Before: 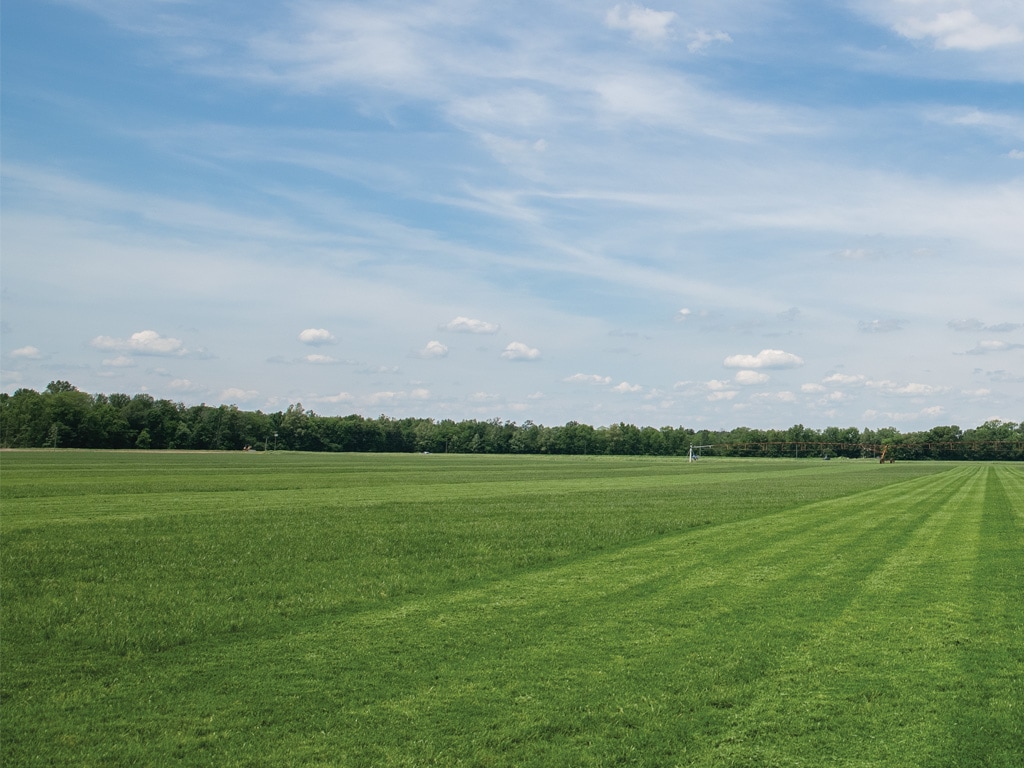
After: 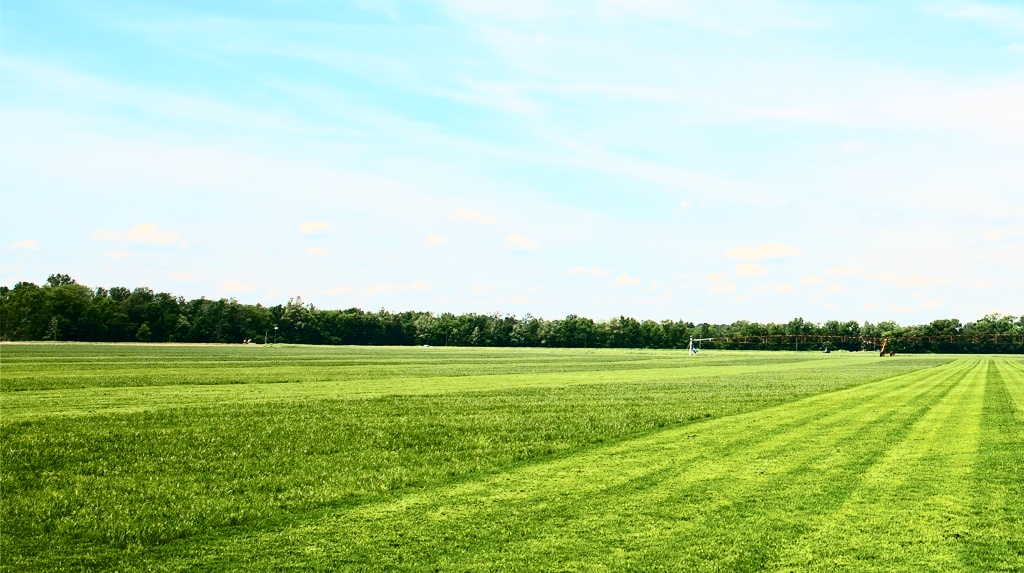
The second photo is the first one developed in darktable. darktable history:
color balance rgb: highlights gain › chroma 2.053%, highlights gain › hue 72.36°, perceptual saturation grading › global saturation 41.54%, global vibrance 20%
contrast brightness saturation: contrast 0.272
tone curve: curves: ch0 [(0, 0) (0.003, 0.003) (0.011, 0.013) (0.025, 0.028) (0.044, 0.05) (0.069, 0.078) (0.1, 0.113) (0.136, 0.153) (0.177, 0.2) (0.224, 0.271) (0.277, 0.374) (0.335, 0.47) (0.399, 0.574) (0.468, 0.688) (0.543, 0.79) (0.623, 0.859) (0.709, 0.919) (0.801, 0.957) (0.898, 0.978) (1, 1)], color space Lab, independent channels, preserve colors none
crop: top 14.015%, bottom 11.32%
